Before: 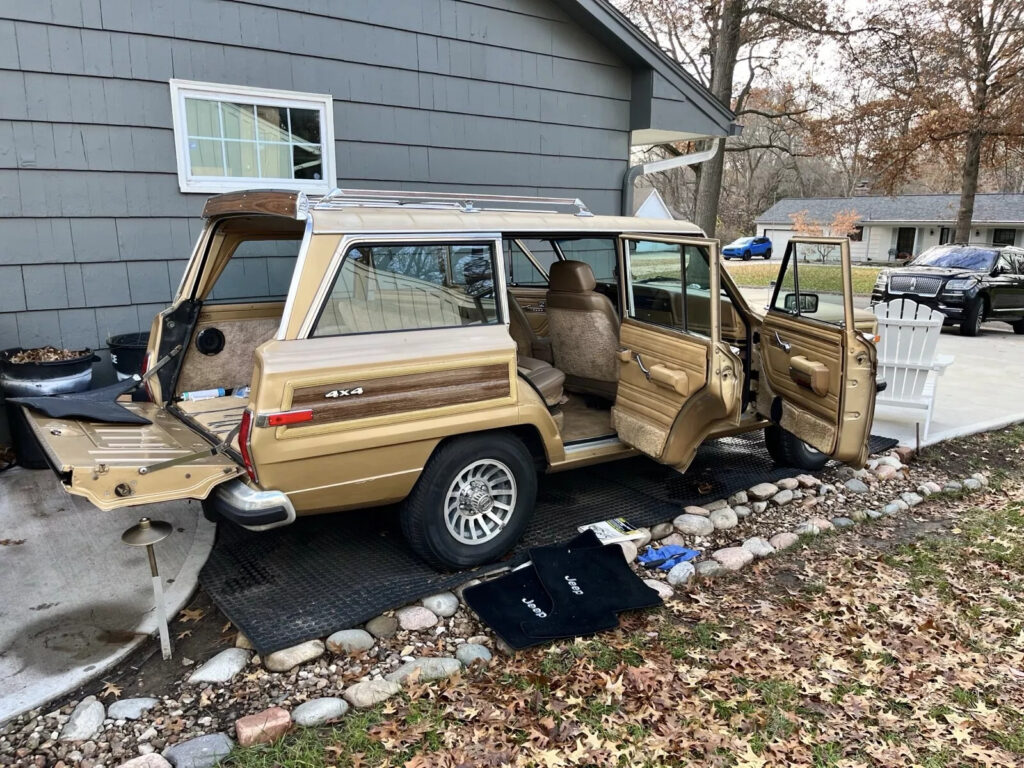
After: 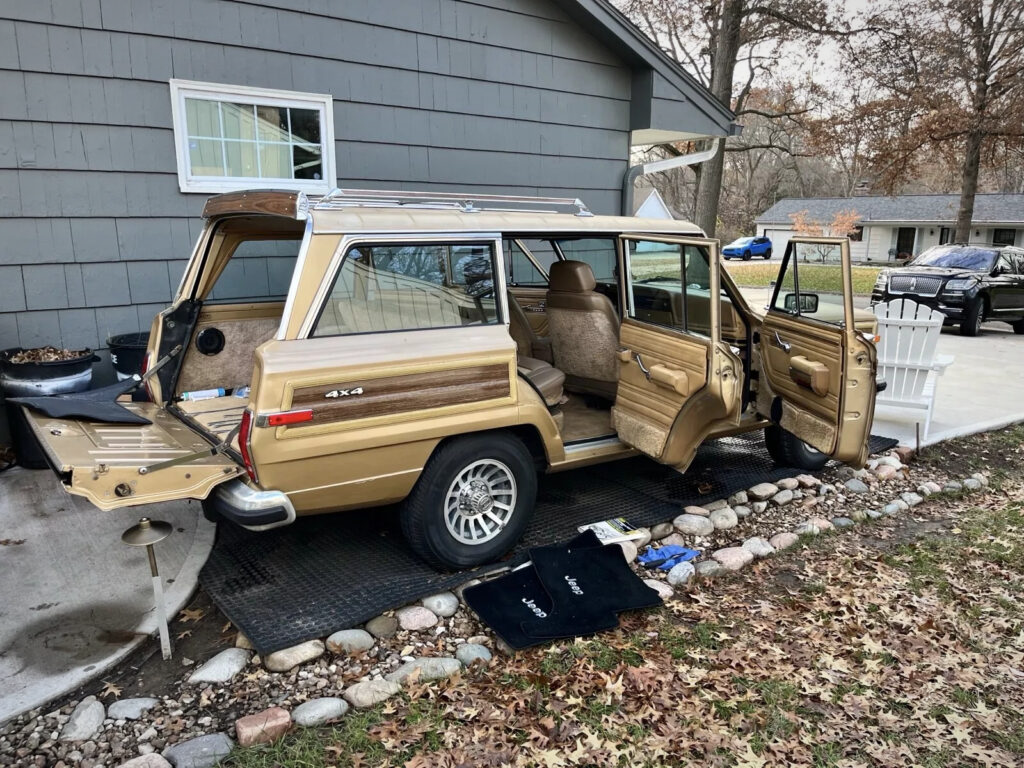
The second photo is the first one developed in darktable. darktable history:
vignetting: fall-off radius 100.19%, width/height ratio 1.343, unbound false
